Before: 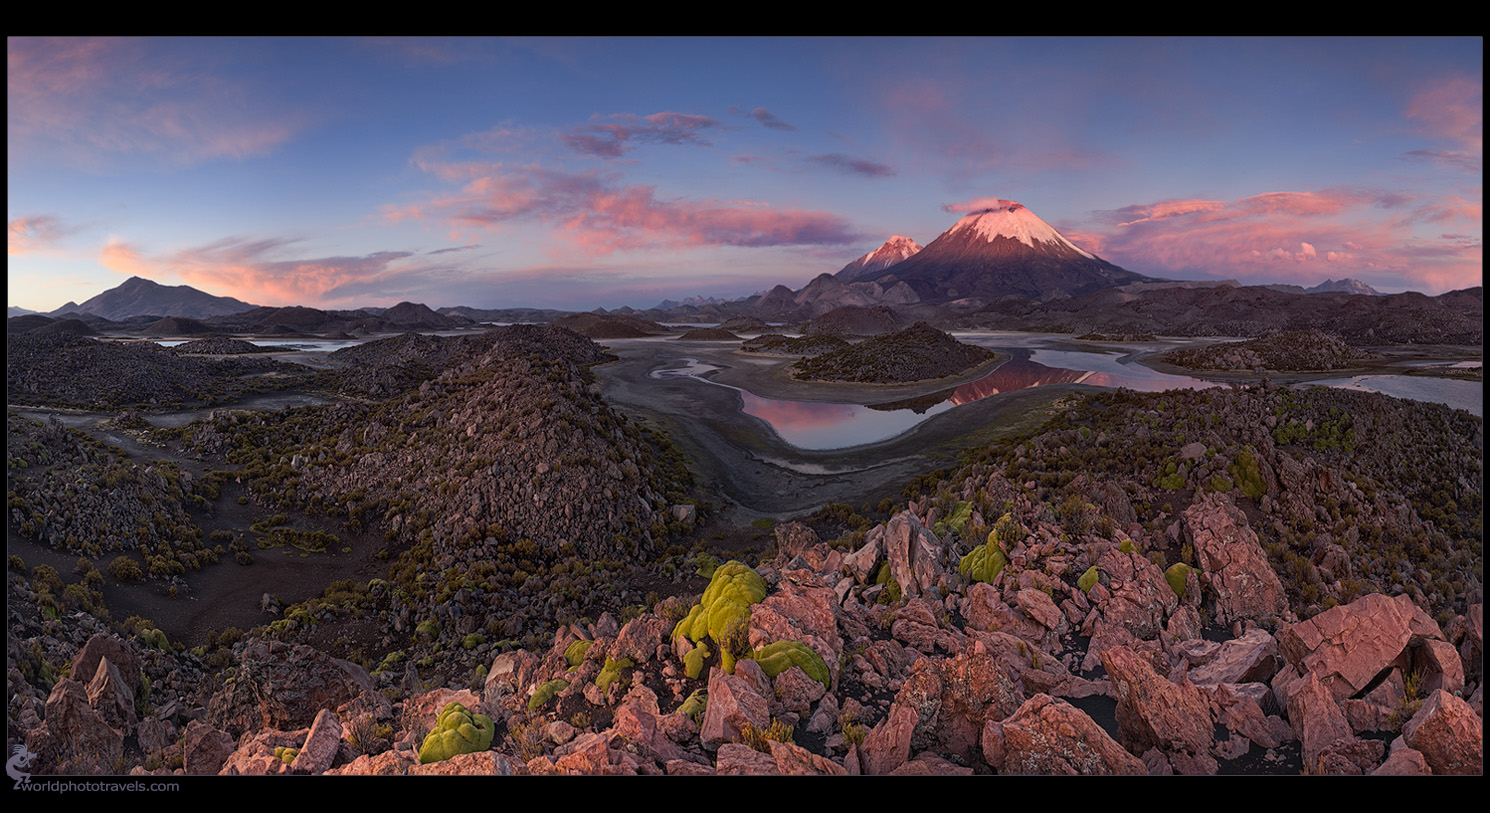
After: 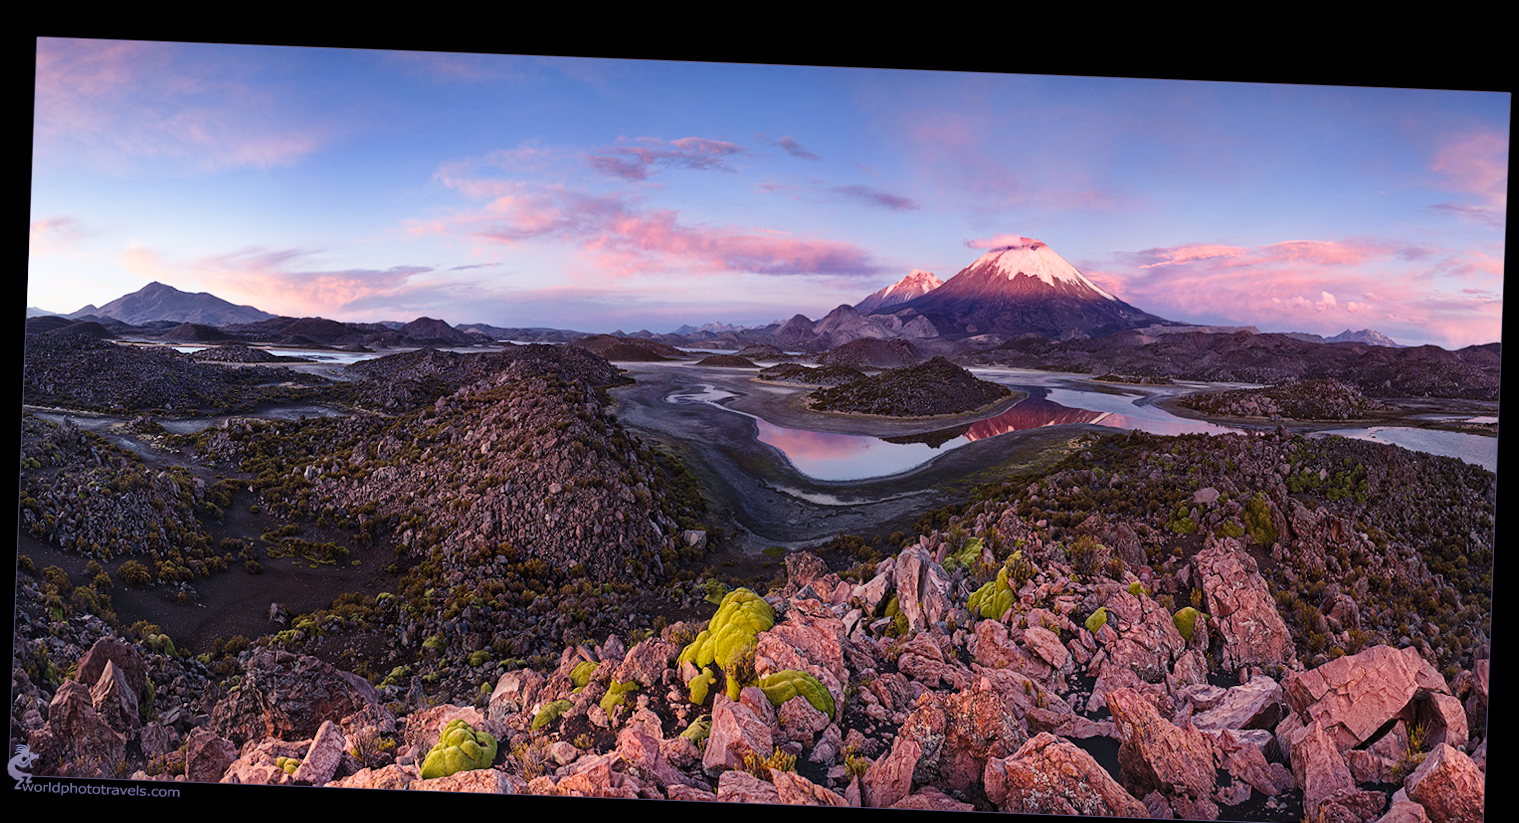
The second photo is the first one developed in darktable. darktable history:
crop and rotate: top 0%, bottom 5.097%
color calibration: illuminant as shot in camera, x 0.358, y 0.373, temperature 4628.91 K
rotate and perspective: rotation 2.17°, automatic cropping off
tone equalizer: on, module defaults
base curve: curves: ch0 [(0, 0) (0.028, 0.03) (0.121, 0.232) (0.46, 0.748) (0.859, 0.968) (1, 1)], preserve colors none
